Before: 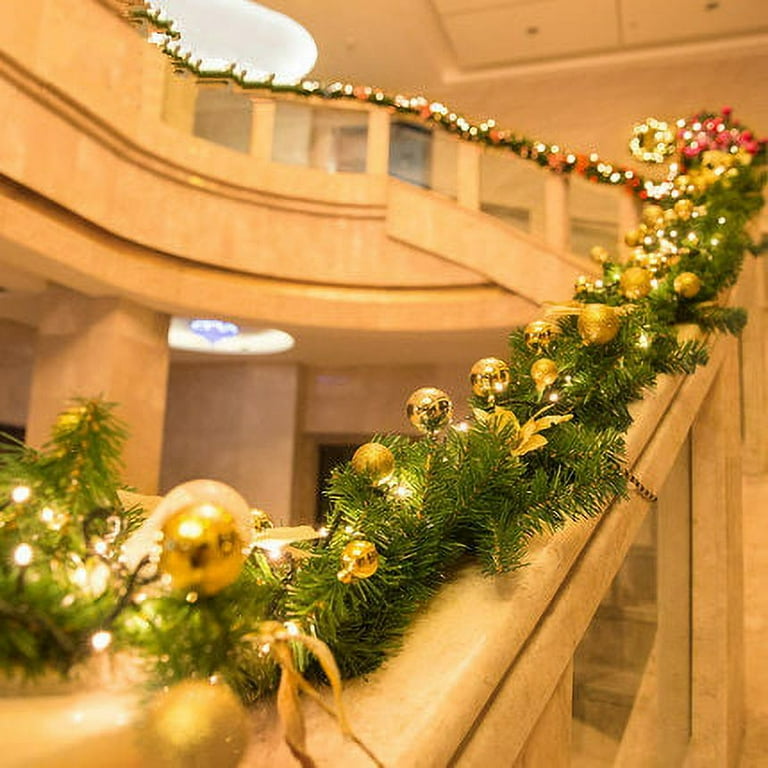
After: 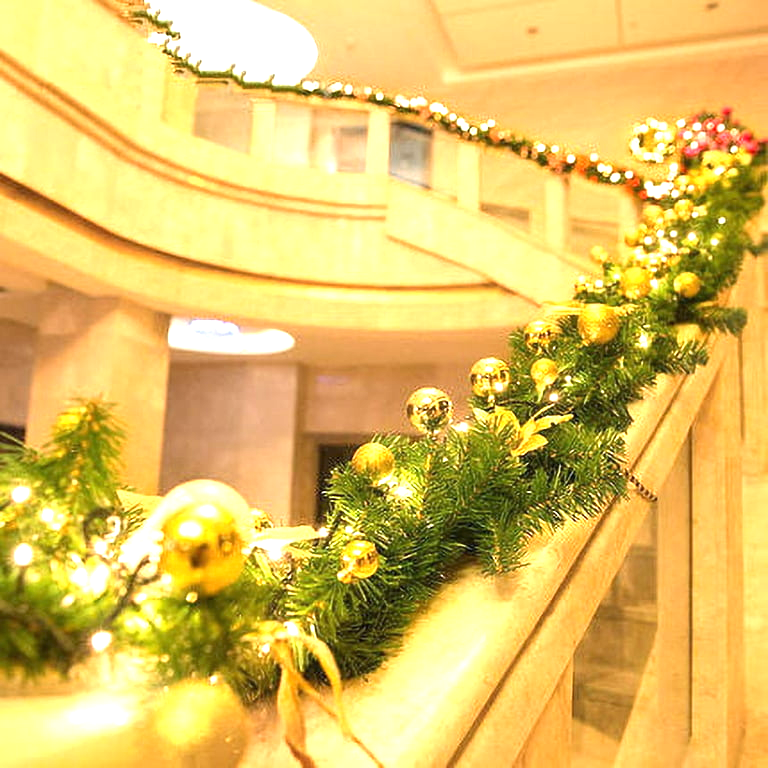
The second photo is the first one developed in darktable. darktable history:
color zones: curves: ch0 [(0, 0.5) (0.143, 0.5) (0.286, 0.5) (0.429, 0.495) (0.571, 0.437) (0.714, 0.44) (0.857, 0.496) (1, 0.5)]
exposure: black level correction 0, exposure 1.1 EV, compensate exposure bias true, compensate highlight preservation false
white balance: red 0.98, blue 1.034
